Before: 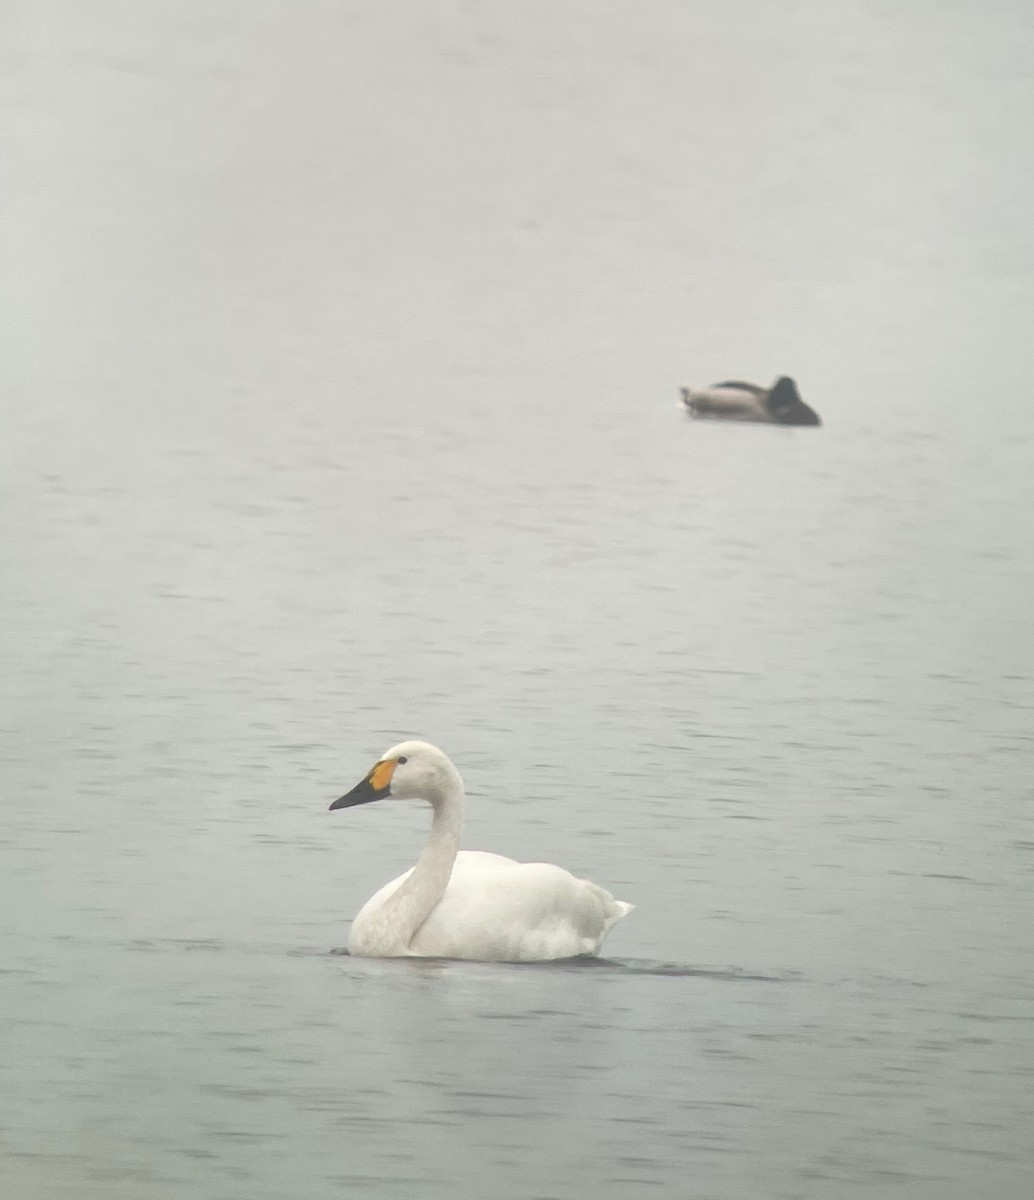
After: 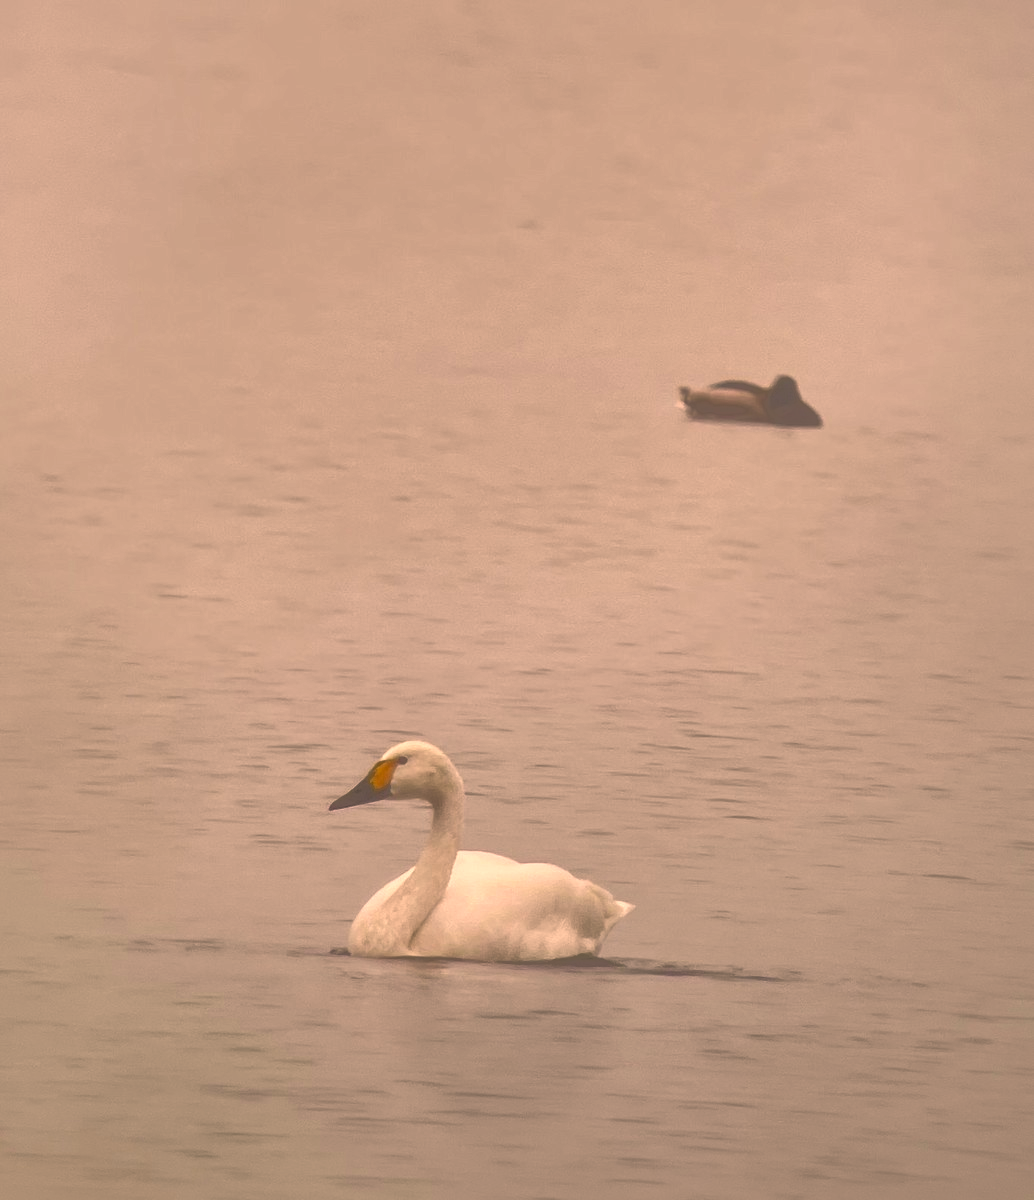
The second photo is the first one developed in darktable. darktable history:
shadows and highlights: shadows 40, highlights -60
rgb curve: curves: ch0 [(0, 0) (0.093, 0.159) (0.241, 0.265) (0.414, 0.42) (1, 1)], compensate middle gray true, preserve colors basic power
color correction: highlights a* 21.88, highlights b* 22.25
